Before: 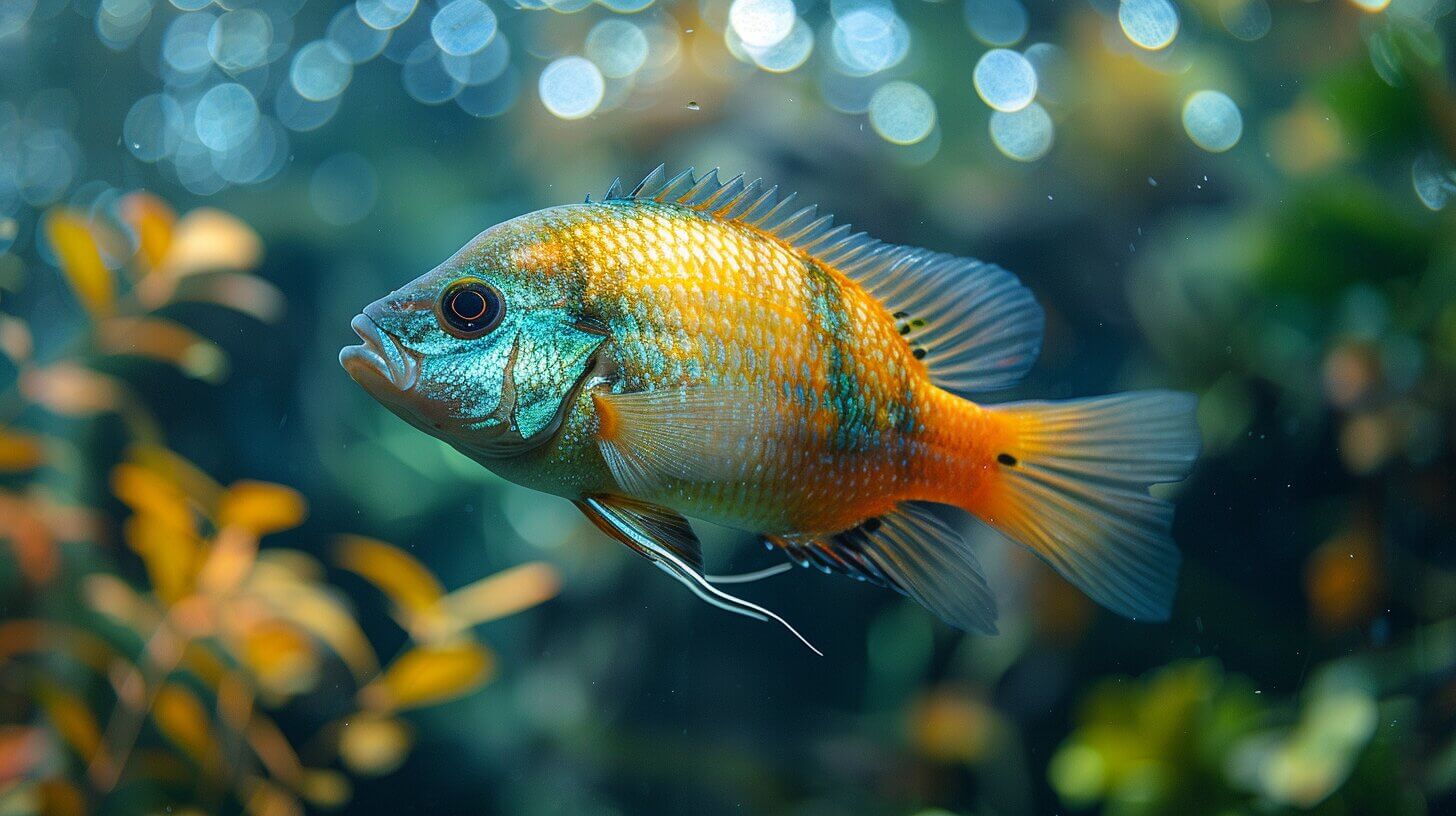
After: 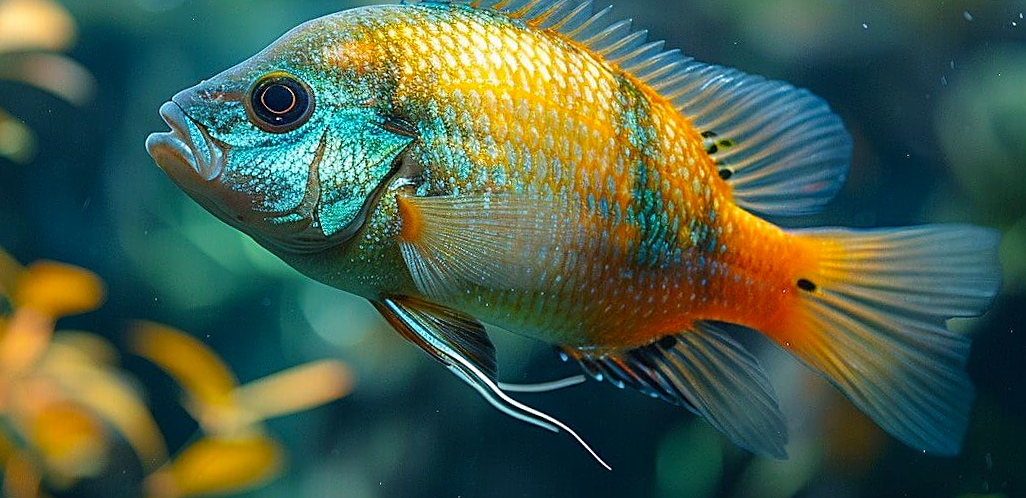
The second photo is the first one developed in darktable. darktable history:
contrast brightness saturation: saturation 0.1
sharpen: on, module defaults
crop and rotate: angle -3.37°, left 9.79%, top 20.73%, right 12.42%, bottom 11.82%
